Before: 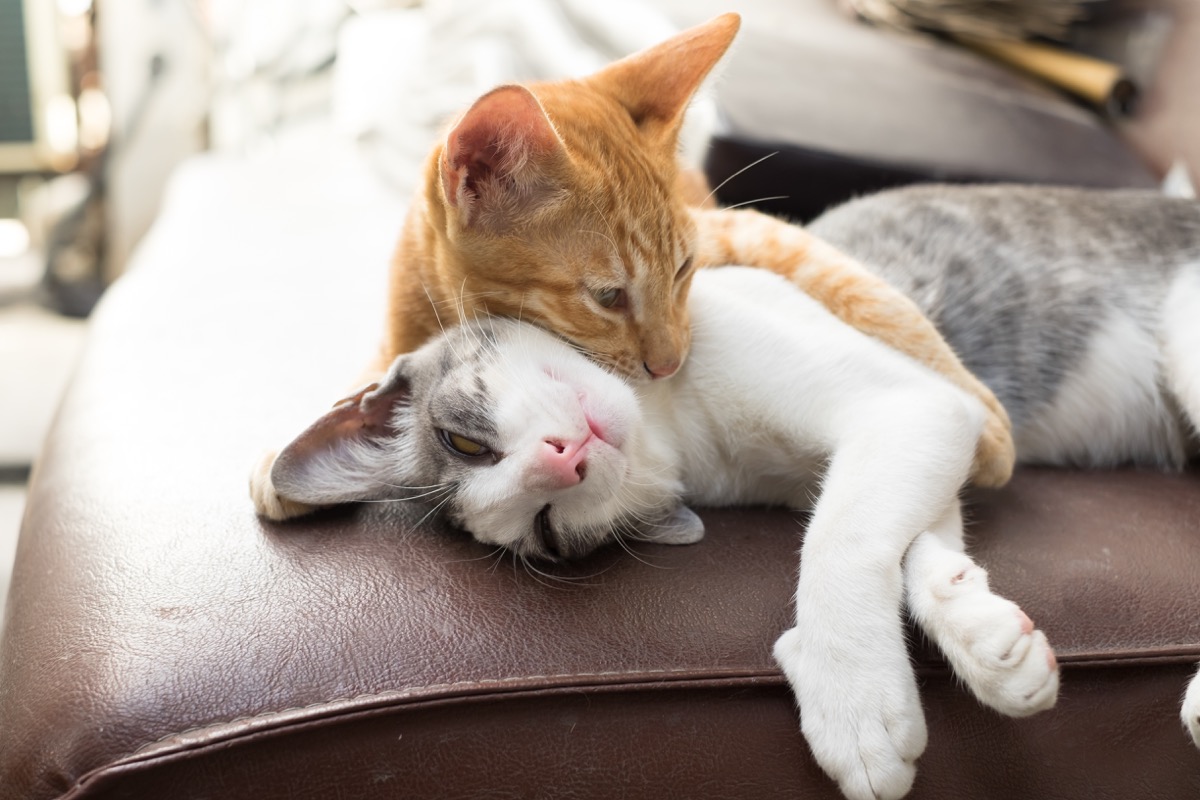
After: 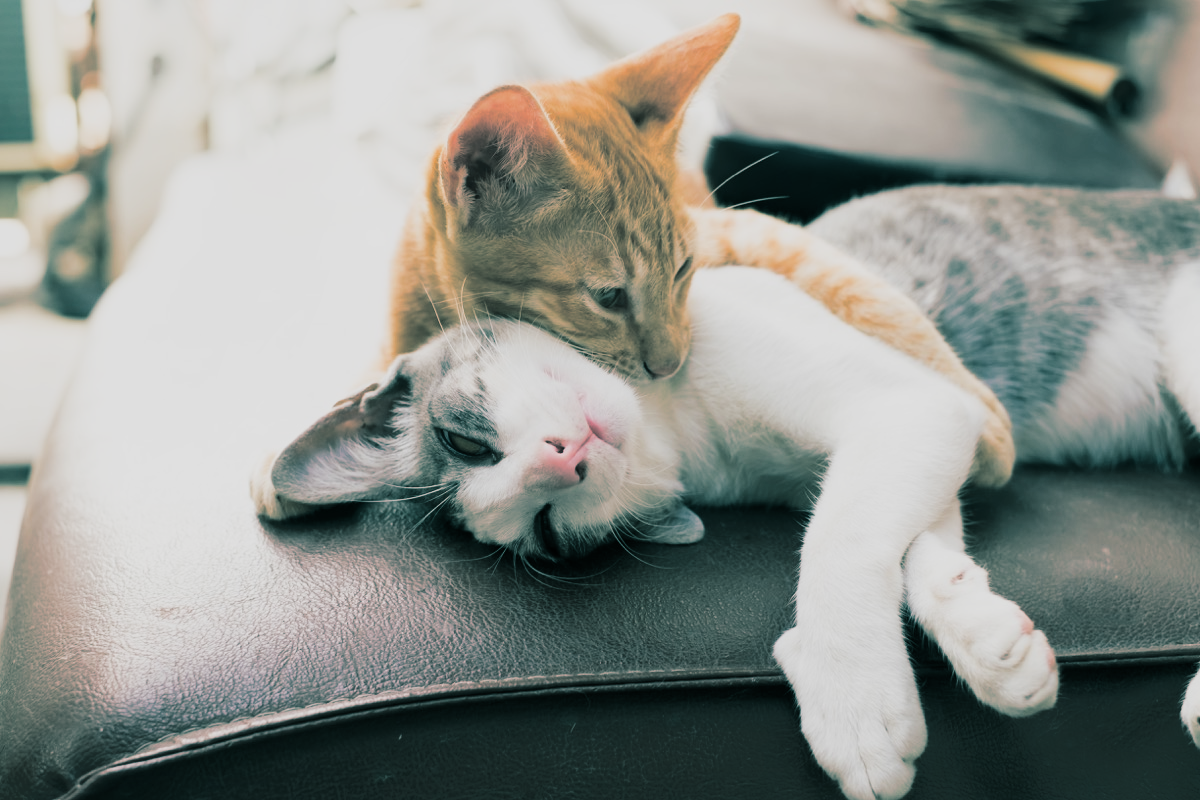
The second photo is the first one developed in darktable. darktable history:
sigmoid: on, module defaults
split-toning: shadows › hue 183.6°, shadows › saturation 0.52, highlights › hue 0°, highlights › saturation 0
shadows and highlights: shadows 62.66, white point adjustment 0.37, highlights -34.44, compress 83.82%
